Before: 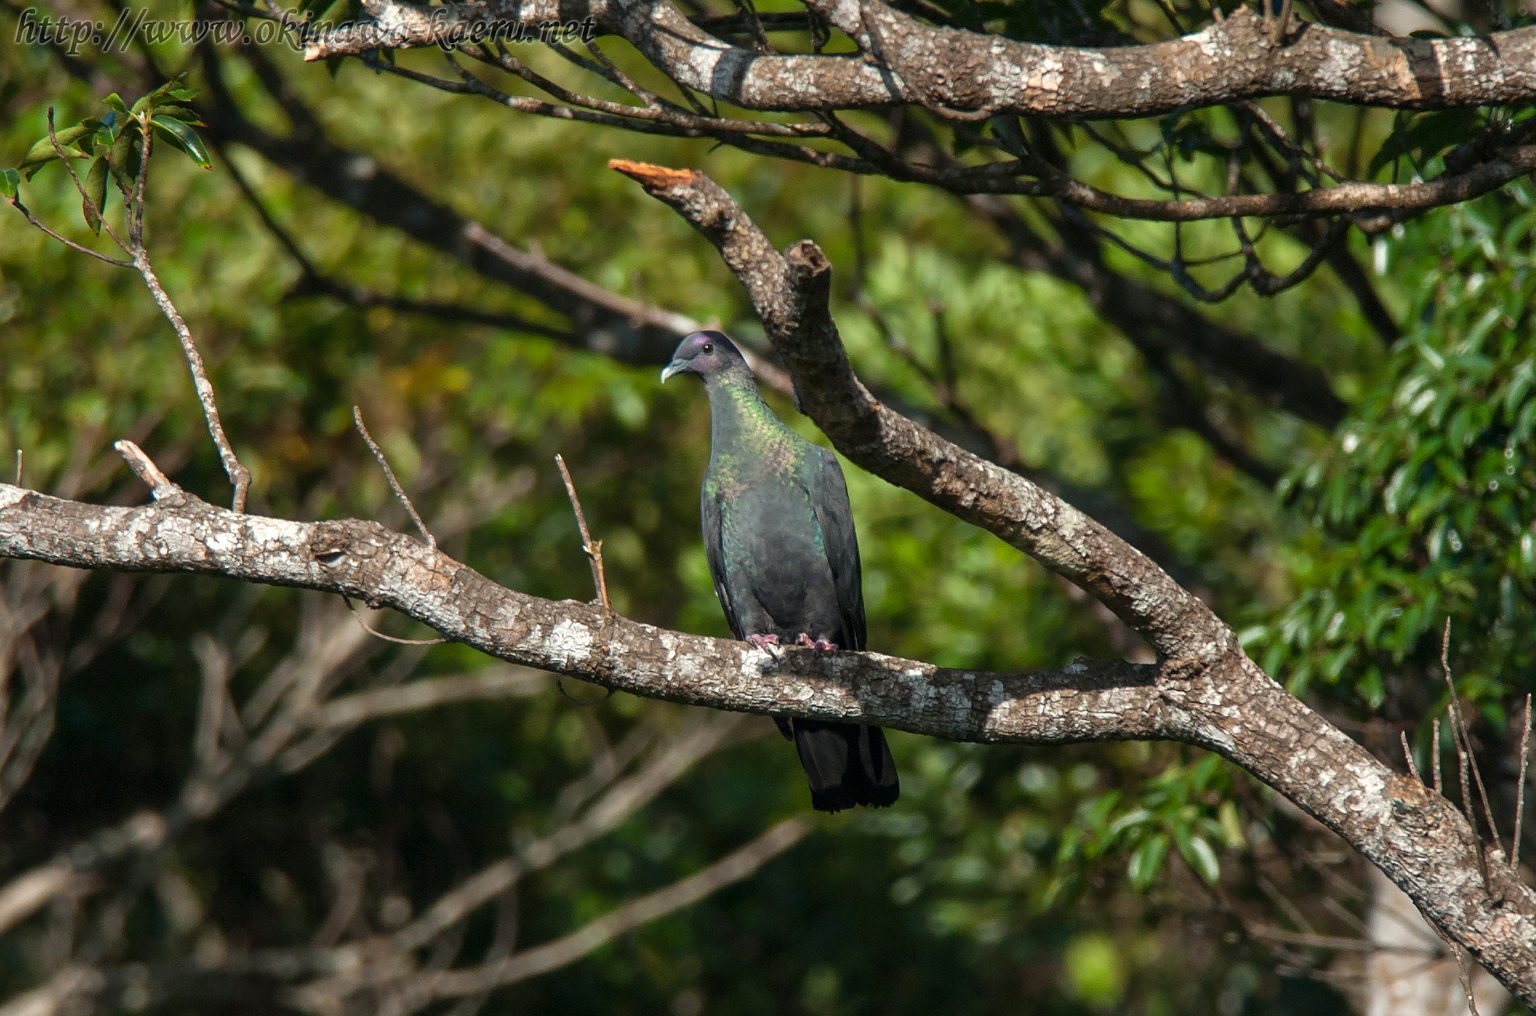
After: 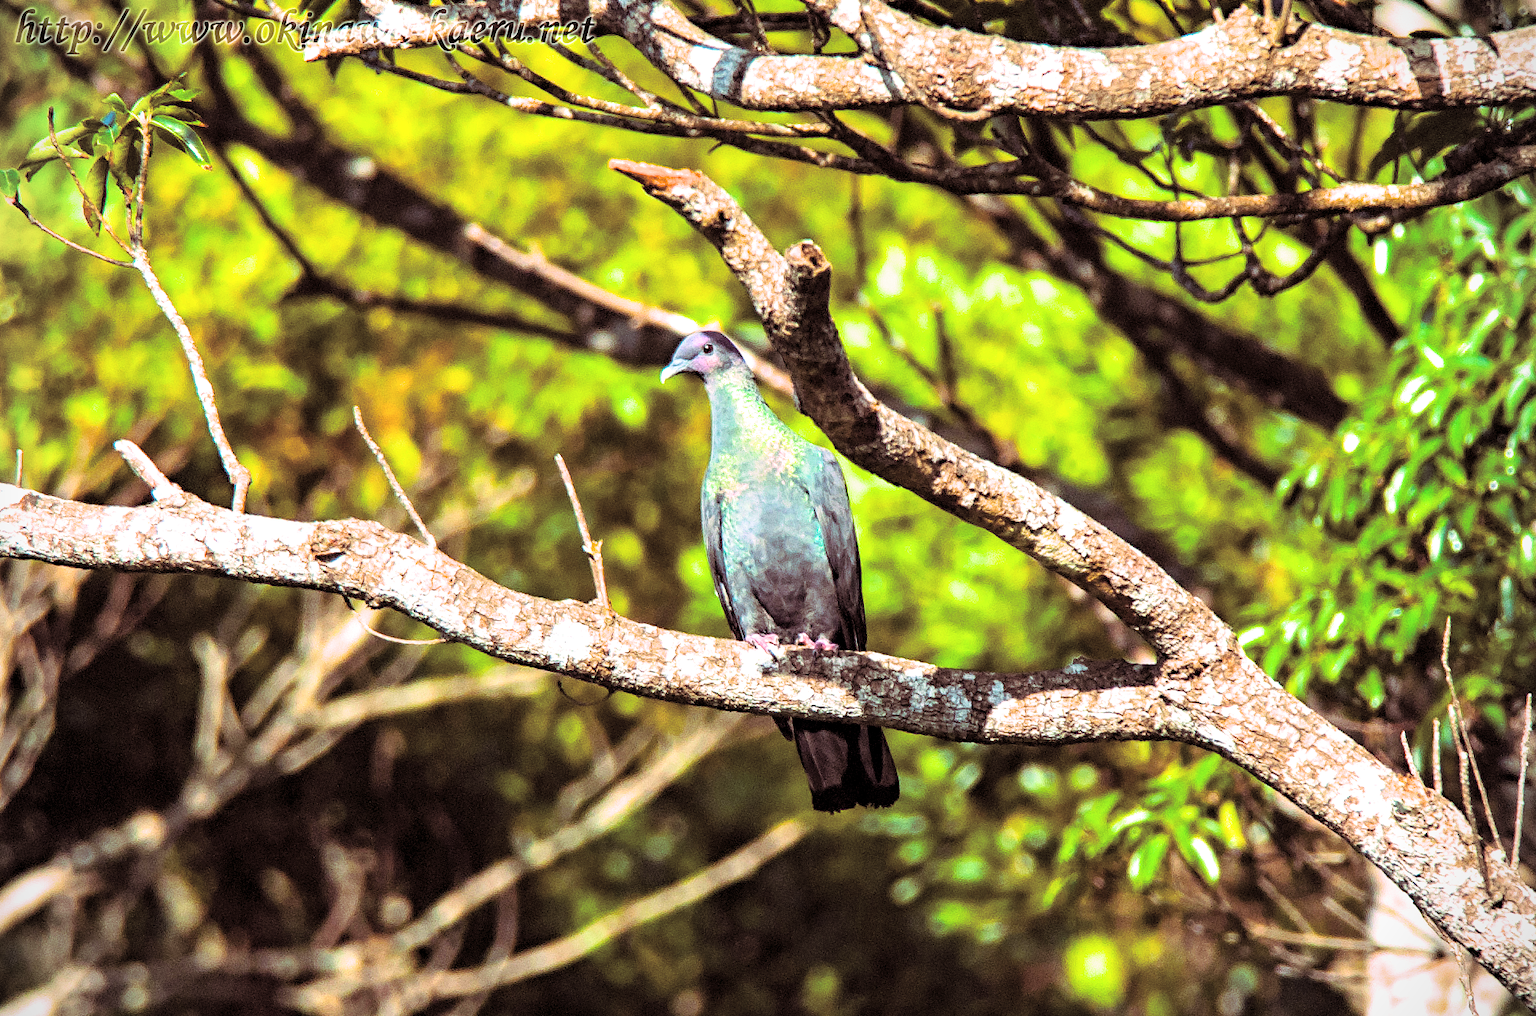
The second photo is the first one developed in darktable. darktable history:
haze removal: strength 0.29, distance 0.25, compatibility mode true, adaptive false
tone equalizer: on, module defaults
color balance rgb: perceptual saturation grading › global saturation 25%, perceptual brilliance grading › global brilliance 35%, perceptual brilliance grading › highlights 50%, perceptual brilliance grading › mid-tones 60%, perceptual brilliance grading › shadows 35%, global vibrance 20%
filmic rgb: black relative exposure -7.65 EV, white relative exposure 4.56 EV, hardness 3.61, color science v6 (2022)
contrast brightness saturation: brightness 0.15
local contrast: highlights 100%, shadows 100%, detail 120%, midtone range 0.2
split-toning: highlights › hue 298.8°, highlights › saturation 0.73, compress 41.76%
vignetting: fall-off start 91.19%
